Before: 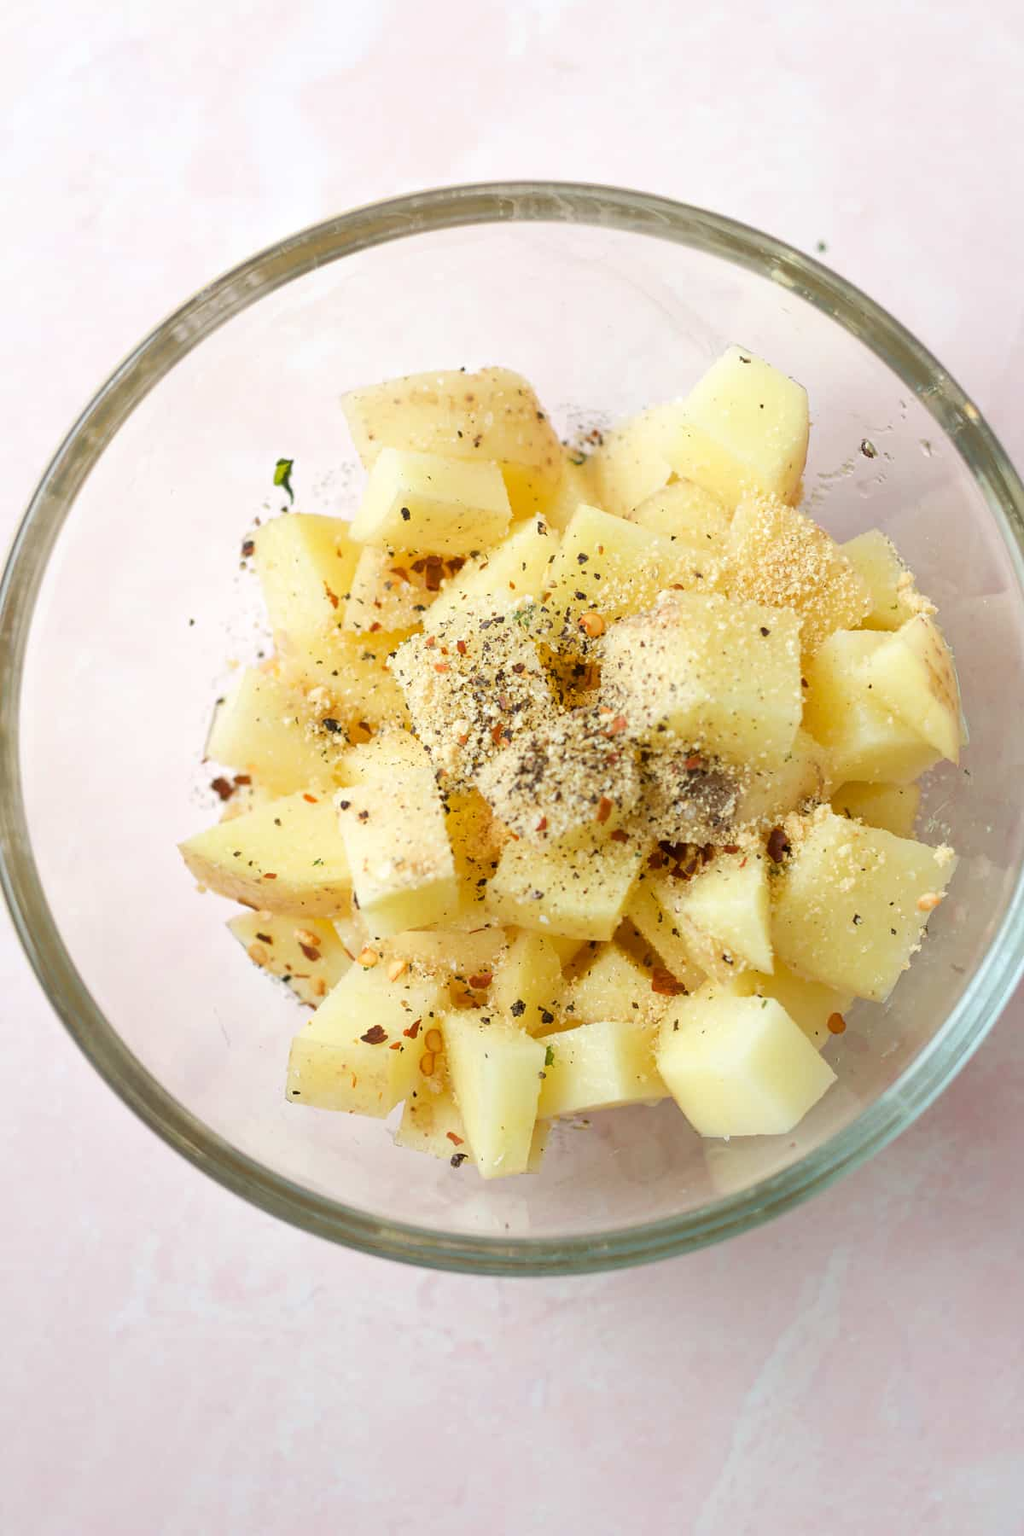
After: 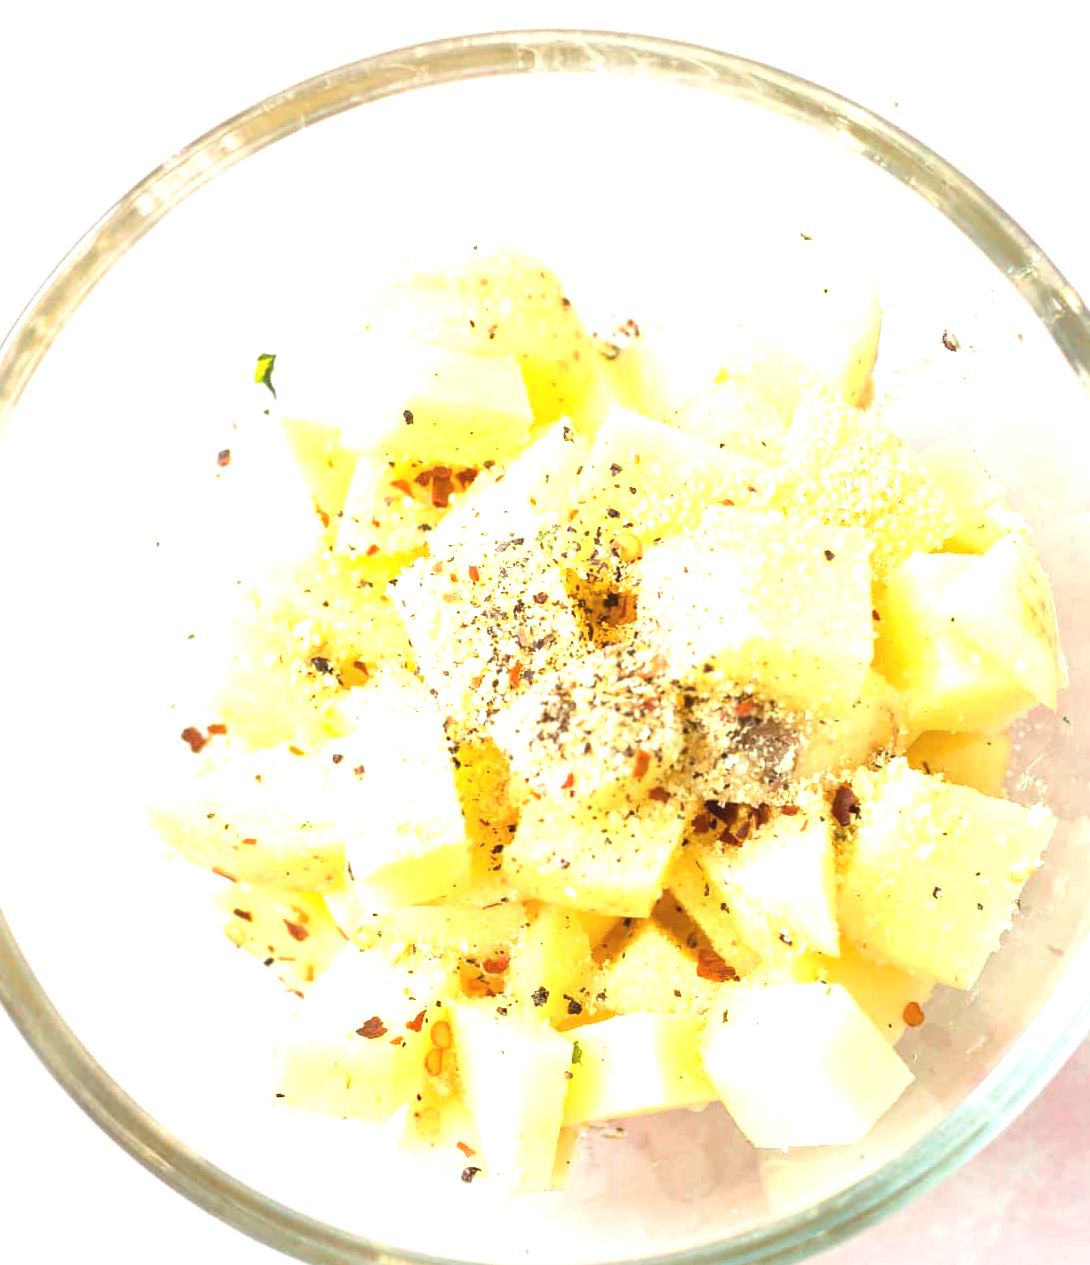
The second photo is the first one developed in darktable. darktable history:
crop: left 5.596%, top 10.314%, right 3.534%, bottom 19.395%
exposure: black level correction -0.002, exposure 1.35 EV, compensate highlight preservation false
